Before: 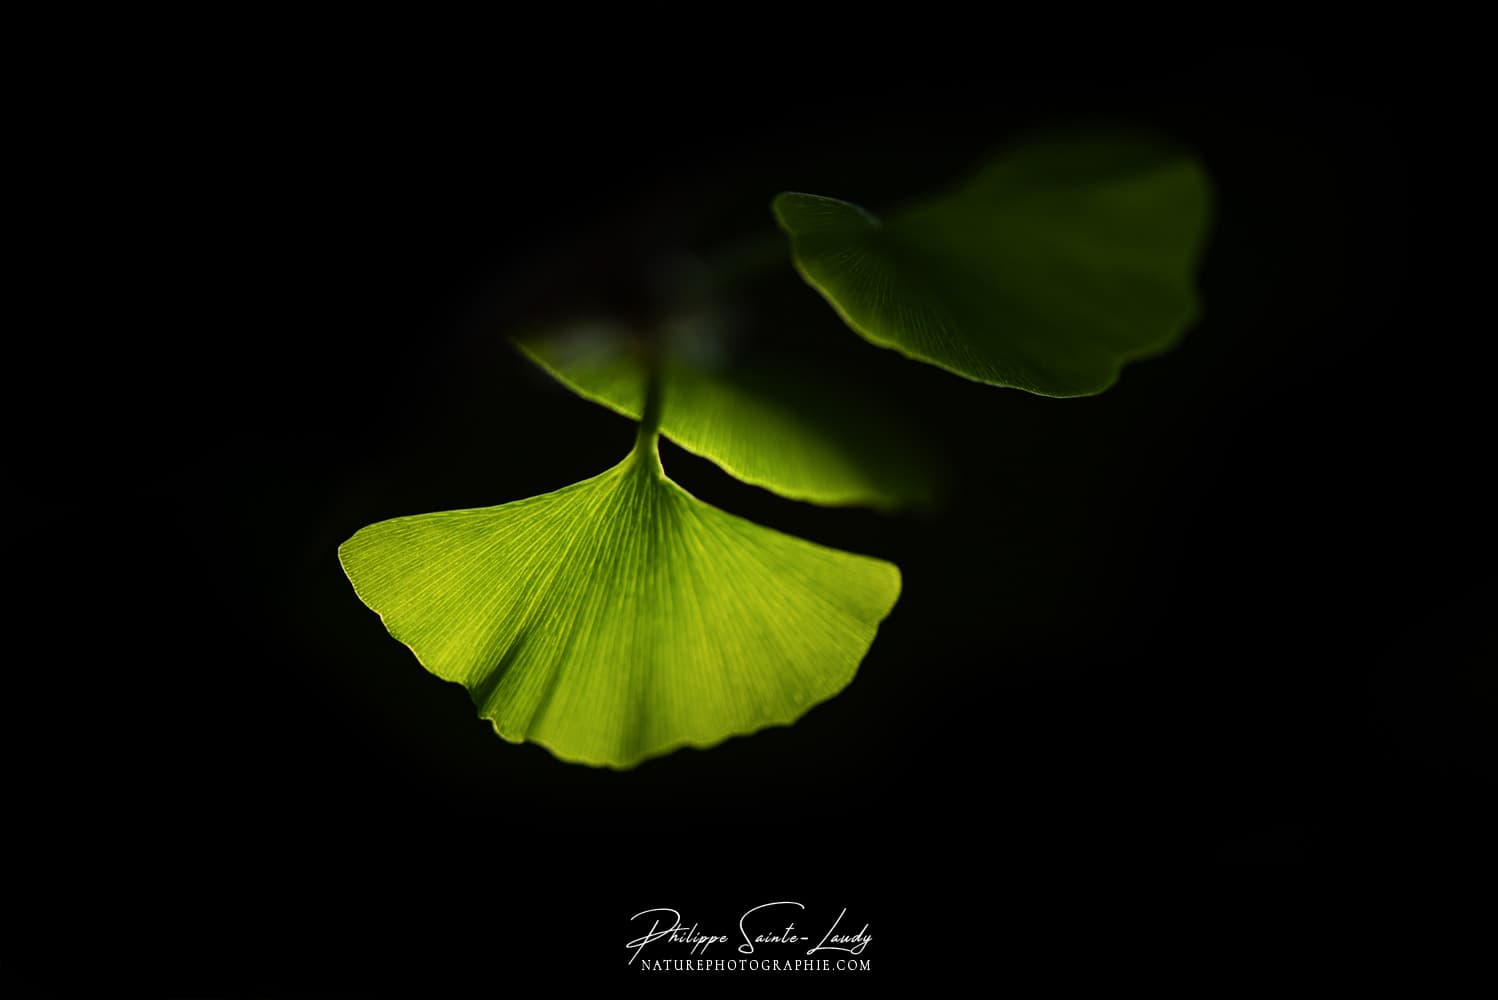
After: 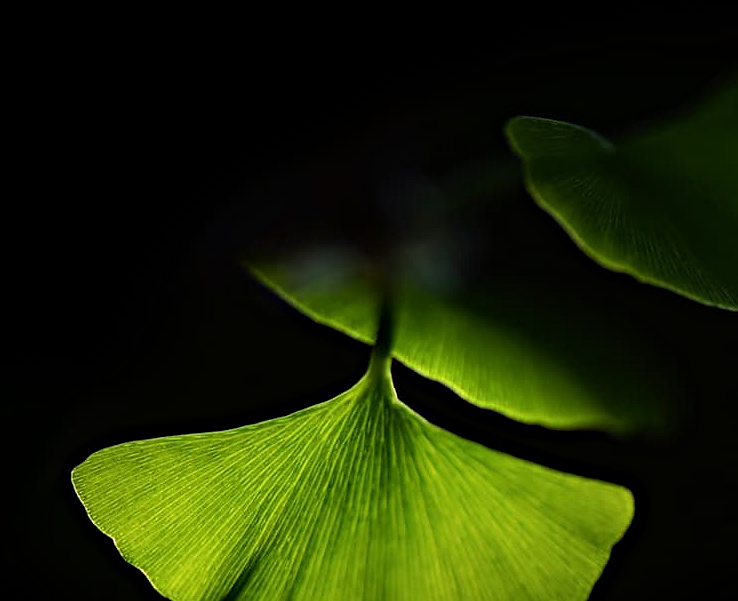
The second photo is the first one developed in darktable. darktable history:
sharpen: radius 1, threshold 1
haze removal: strength 0.29, distance 0.25, compatibility mode true, adaptive false
white balance: red 0.924, blue 1.095
crop: left 17.835%, top 7.675%, right 32.881%, bottom 32.213%
